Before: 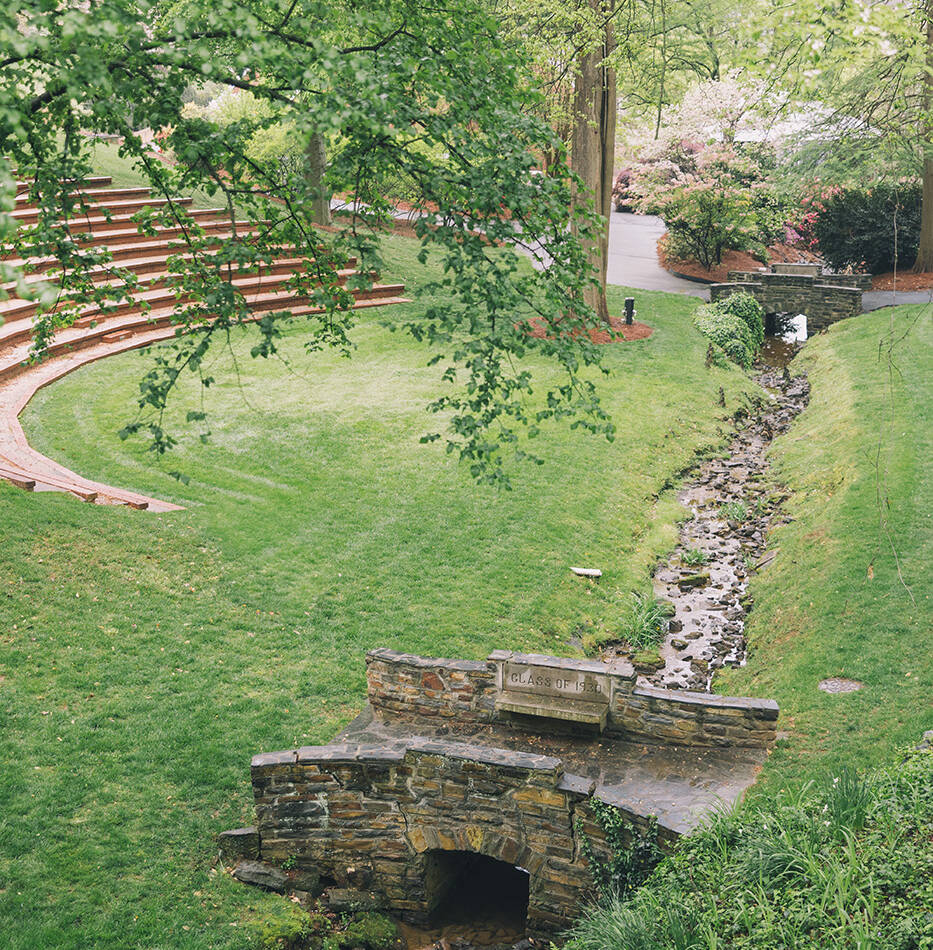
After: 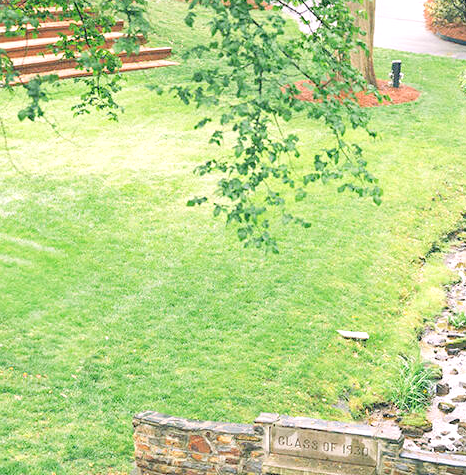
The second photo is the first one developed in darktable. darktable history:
levels: levels [0.036, 0.364, 0.827]
crop: left 25%, top 25%, right 25%, bottom 25%
